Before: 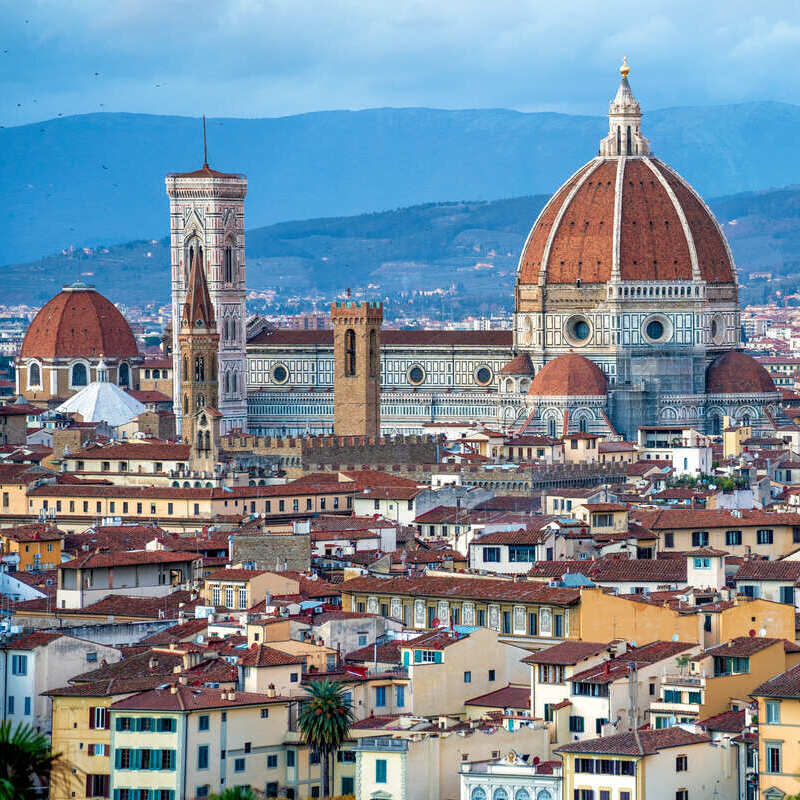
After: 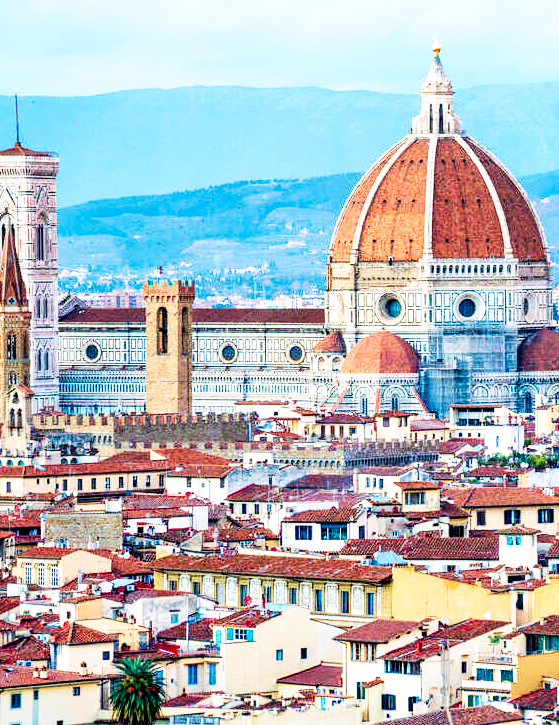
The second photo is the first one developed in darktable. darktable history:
crop and rotate: left 23.622%, top 2.959%, right 6.427%, bottom 6.306%
base curve: curves: ch0 [(0, 0) (0.007, 0.004) (0.027, 0.03) (0.046, 0.07) (0.207, 0.54) (0.442, 0.872) (0.673, 0.972) (1, 1)], preserve colors none
velvia: strength 24.38%
exposure: black level correction 0.005, exposure 0.017 EV, compensate highlight preservation false
